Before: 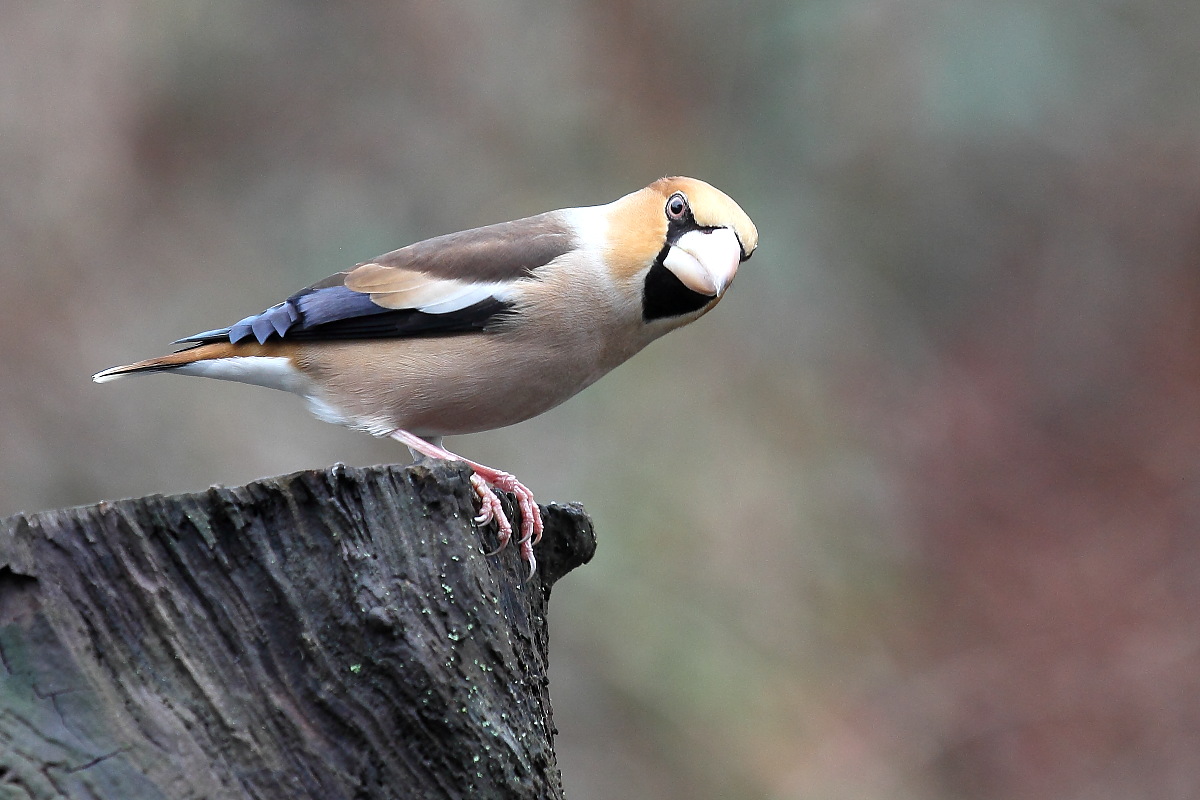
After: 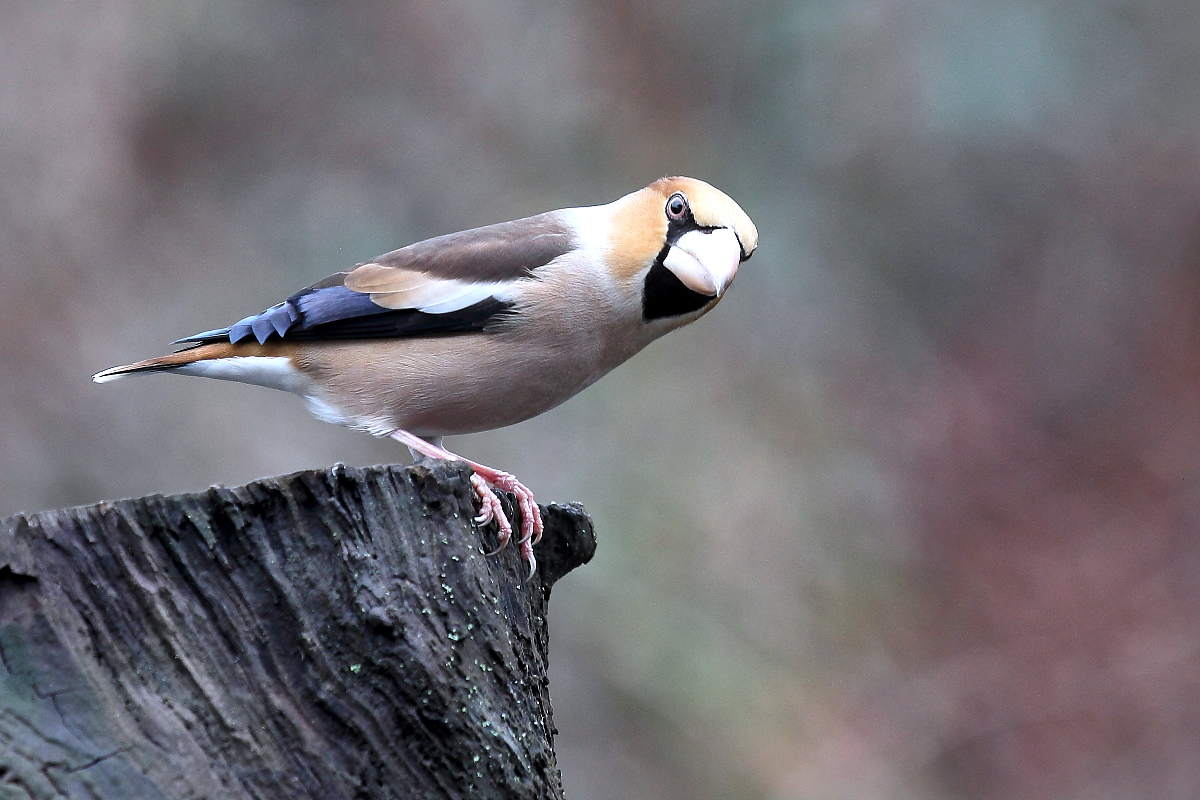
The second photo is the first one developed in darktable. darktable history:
color calibration: illuminant as shot in camera, x 0.358, y 0.373, temperature 4628.91 K
local contrast: mode bilateral grid, contrast 21, coarseness 50, detail 132%, midtone range 0.2
